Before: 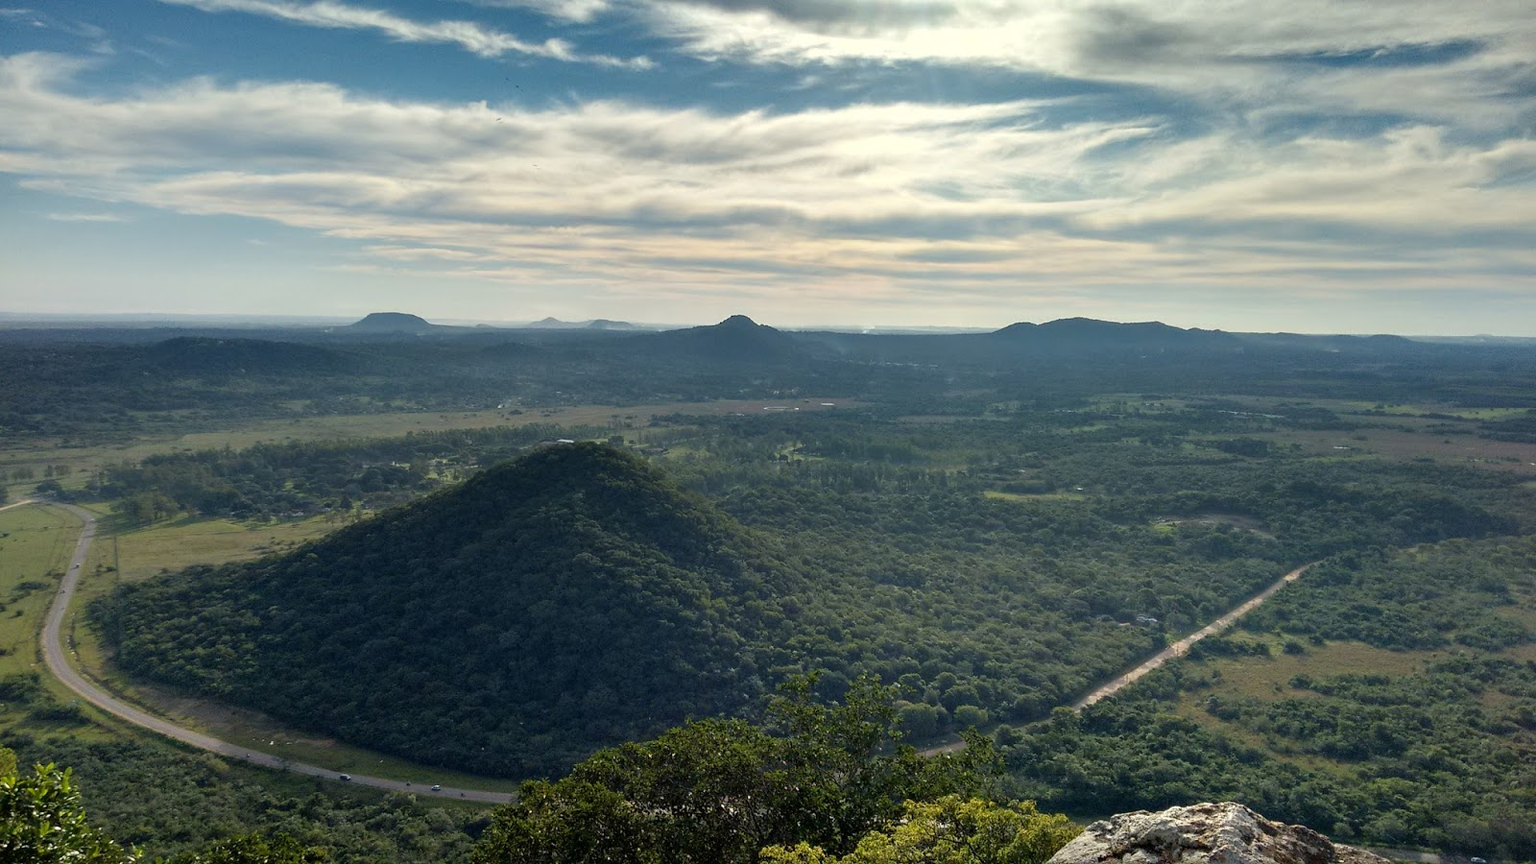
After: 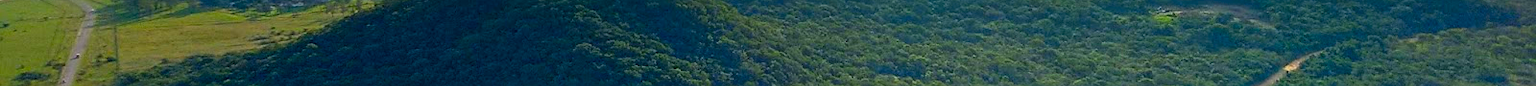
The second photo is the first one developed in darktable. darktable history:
color correction: saturation 2.15
sharpen: on, module defaults
crop and rotate: top 59.084%, bottom 30.916%
